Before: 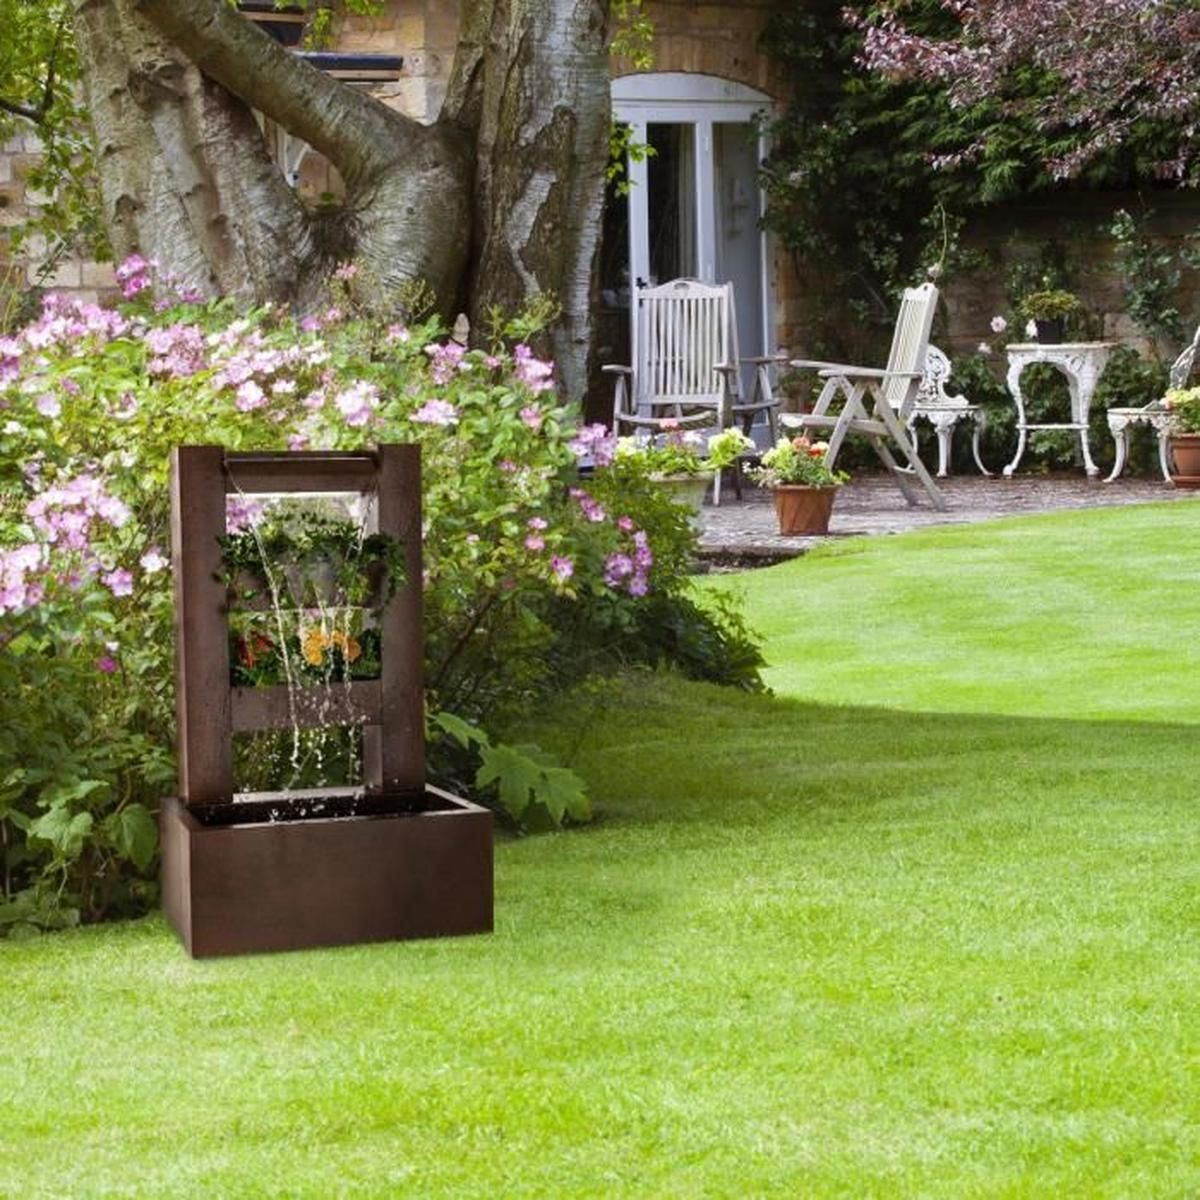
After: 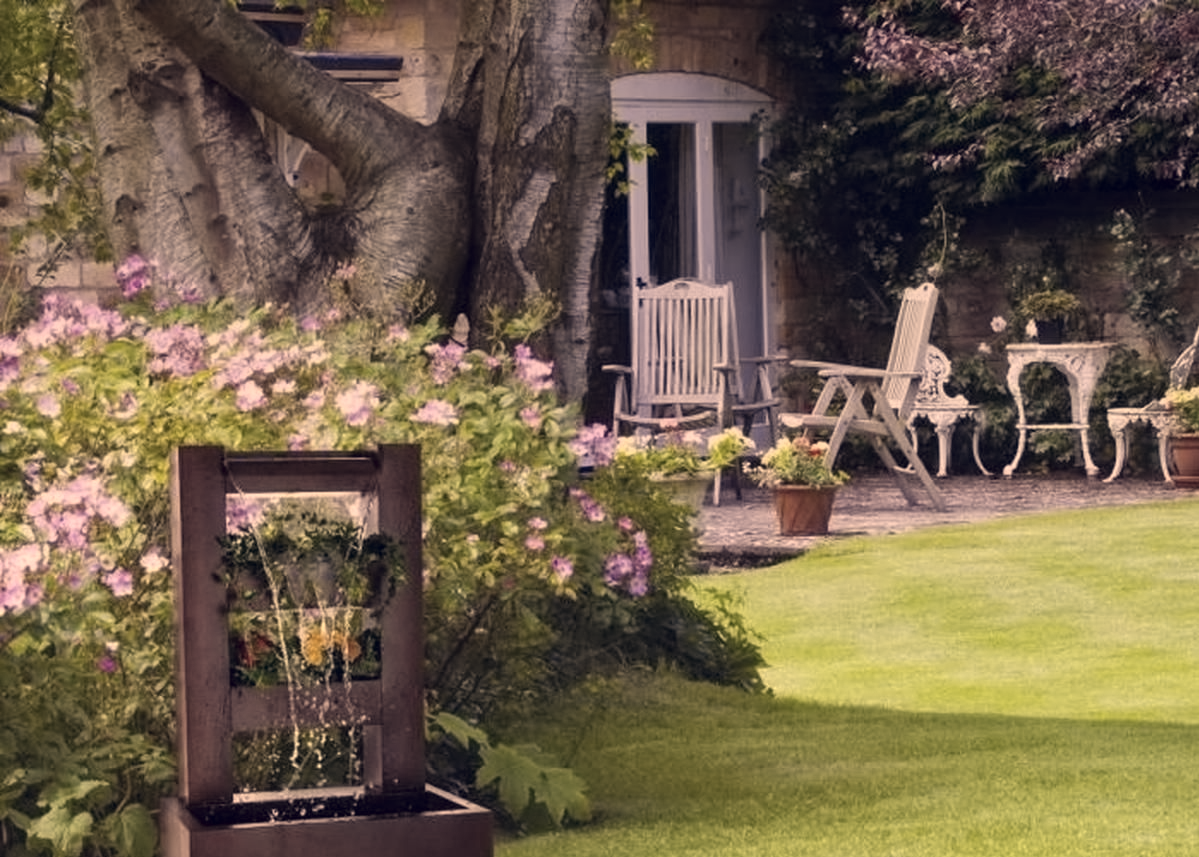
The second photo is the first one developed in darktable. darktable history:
color correction: highlights a* 19.59, highlights b* 27.49, shadows a* 3.46, shadows b* -17.28, saturation 0.73
shadows and highlights: radius 331.84, shadows 53.55, highlights -100, compress 94.63%, highlights color adjustment 73.23%, soften with gaussian
crop: bottom 28.576%
graduated density: on, module defaults
contrast equalizer: y [[0.5 ×6], [0.5 ×6], [0.5 ×6], [0 ×6], [0, 0.039, 0.251, 0.29, 0.293, 0.292]]
